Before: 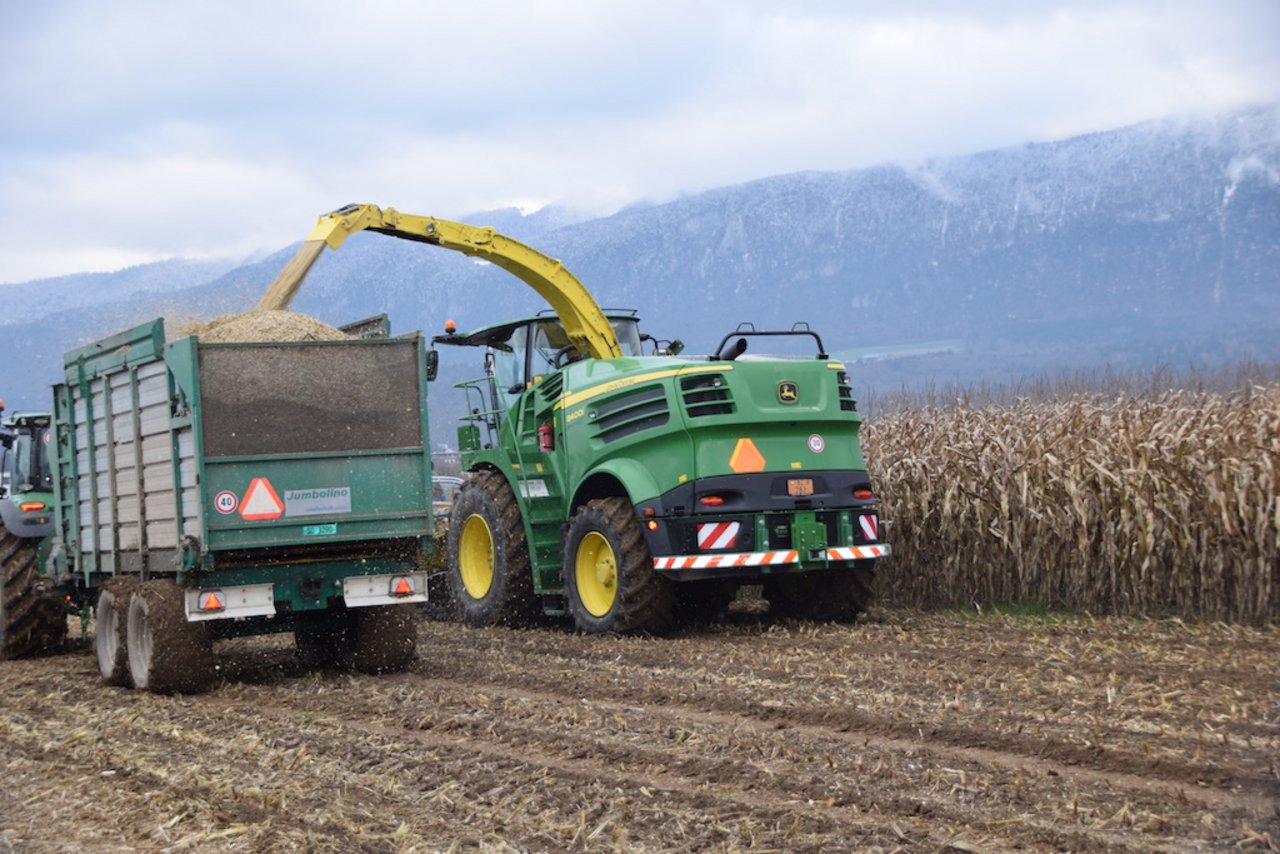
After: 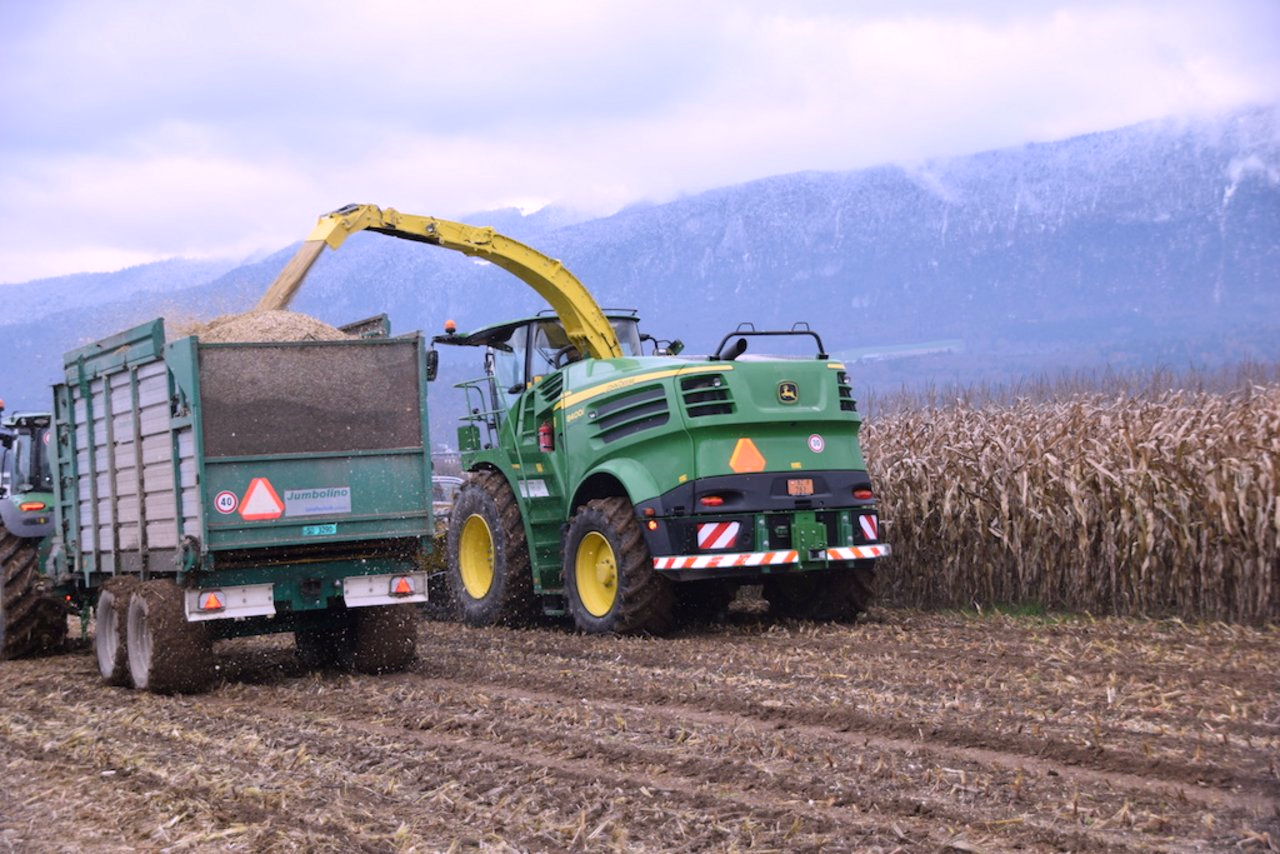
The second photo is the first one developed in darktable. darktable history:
white balance: red 1.066, blue 1.119
